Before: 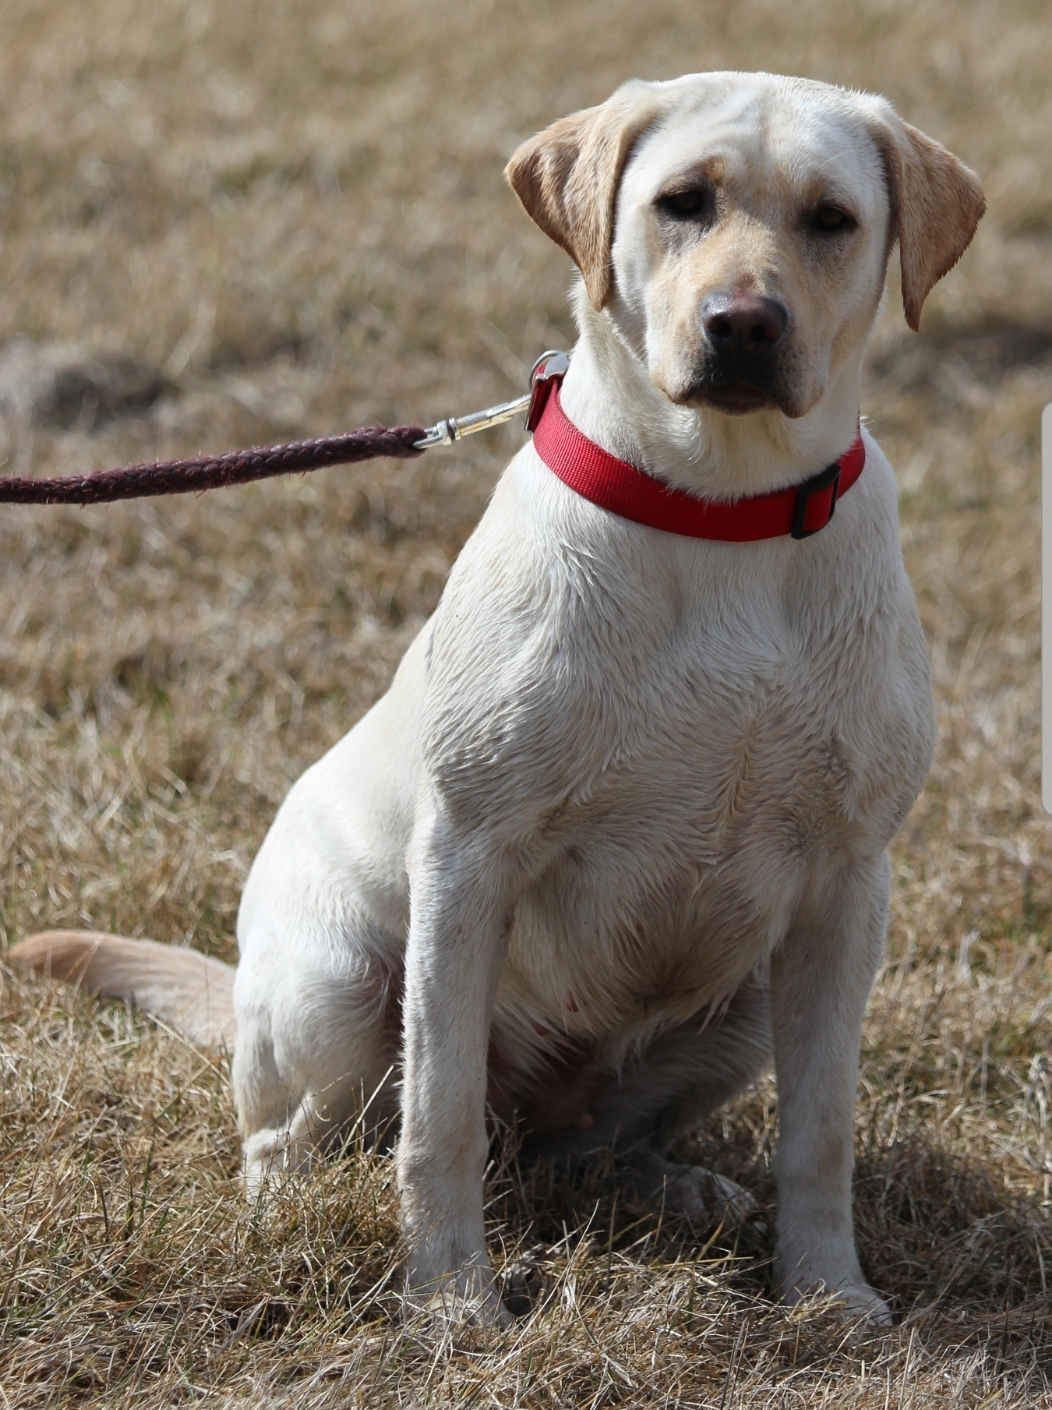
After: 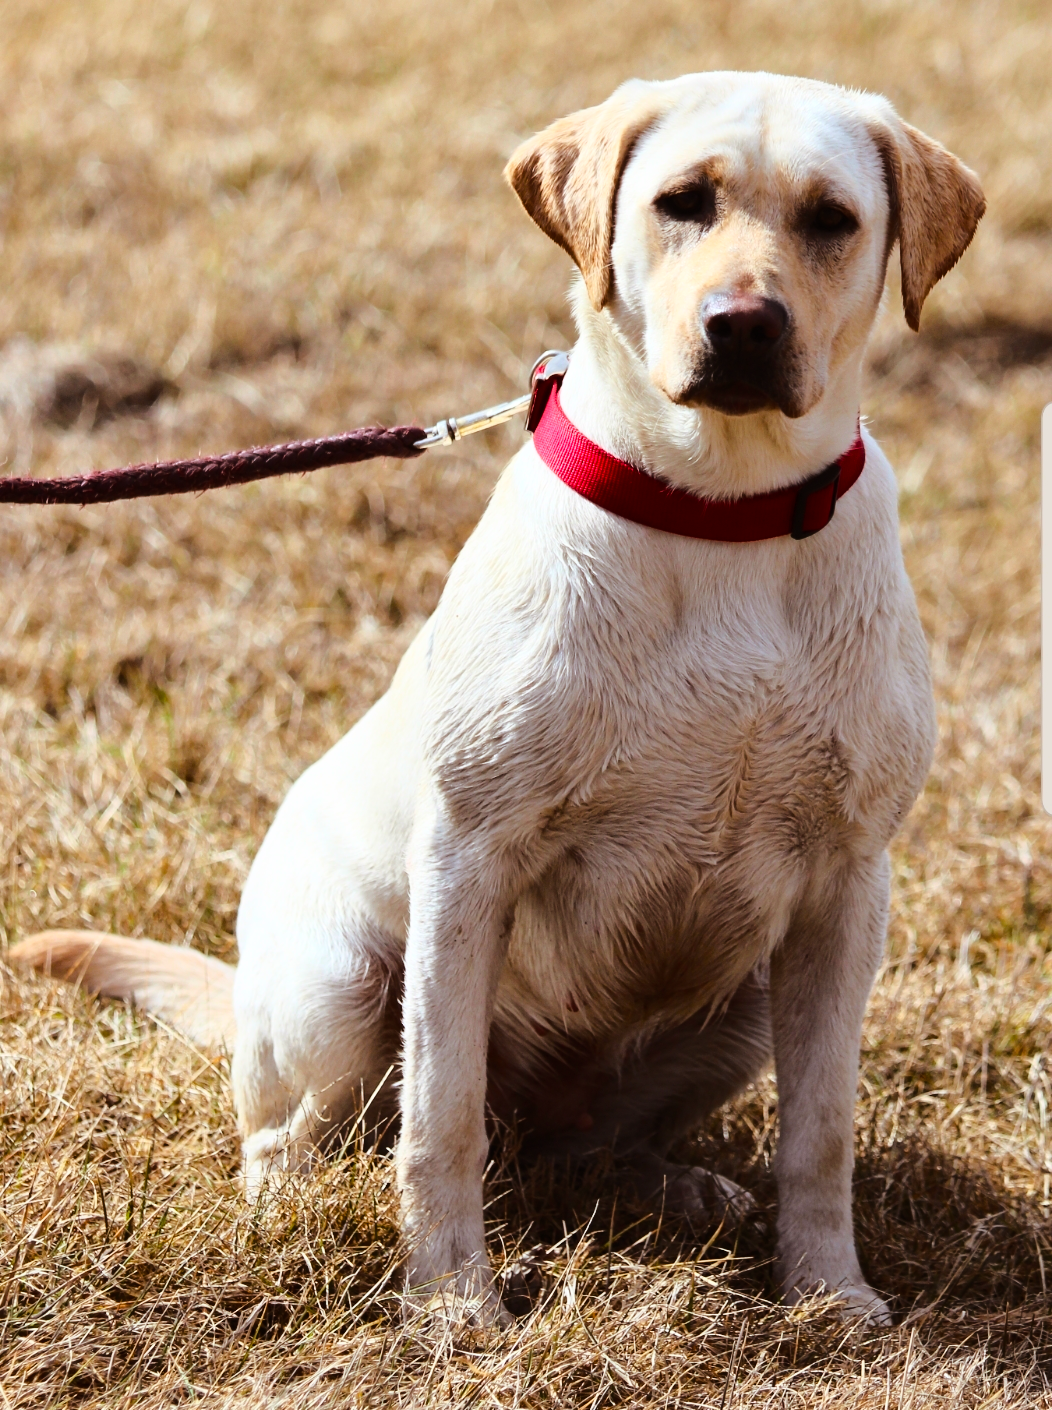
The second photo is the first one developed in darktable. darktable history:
base curve: curves: ch0 [(0, 0) (0.04, 0.03) (0.133, 0.232) (0.448, 0.748) (0.843, 0.968) (1, 1)]
color balance rgb: shadows lift › chroma 9.865%, shadows lift › hue 42.17°, perceptual saturation grading › global saturation 35.19%
